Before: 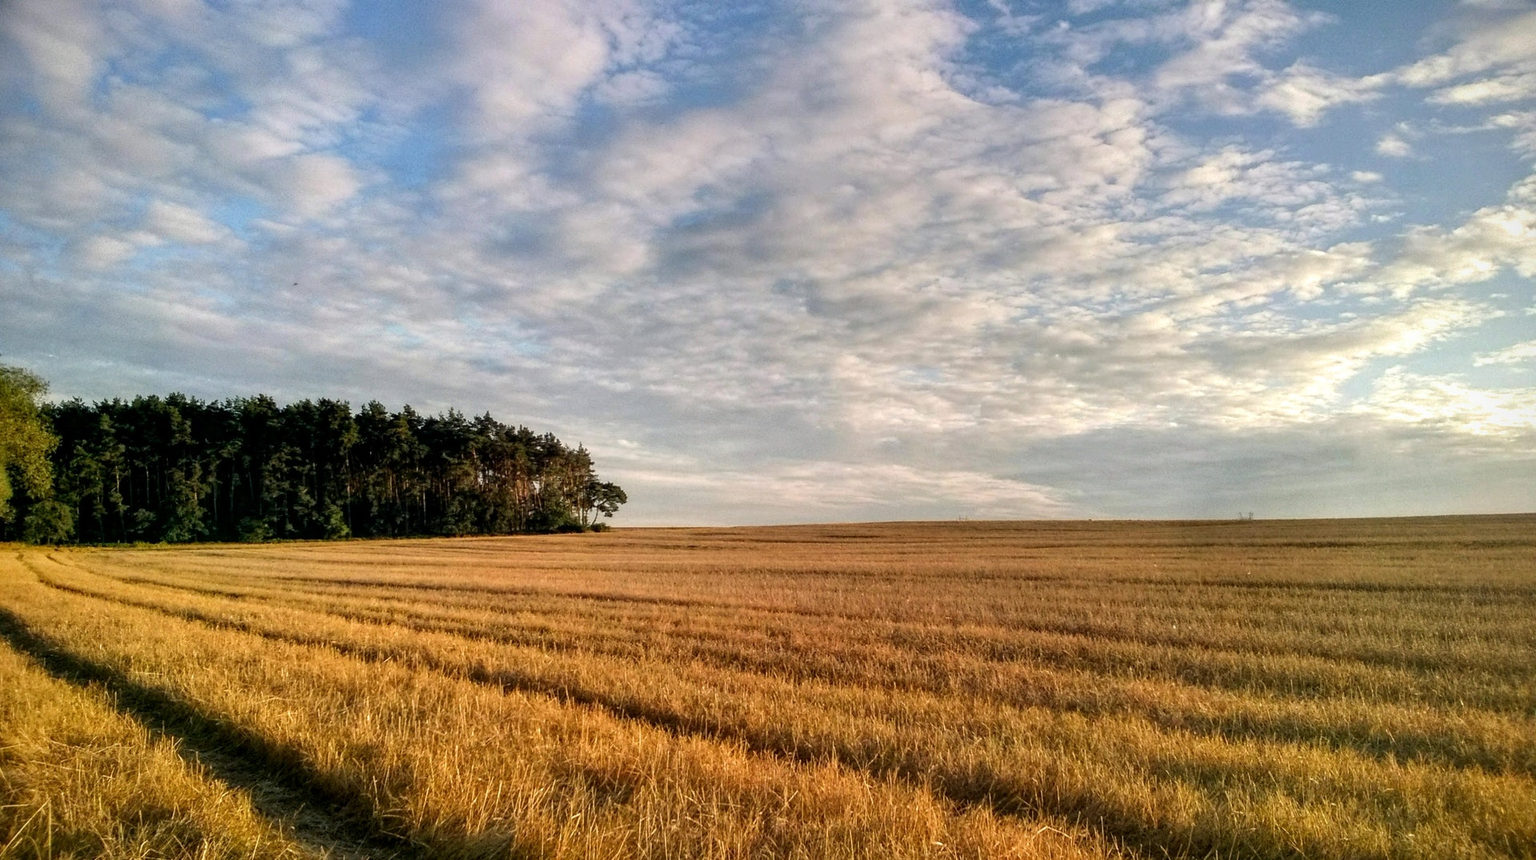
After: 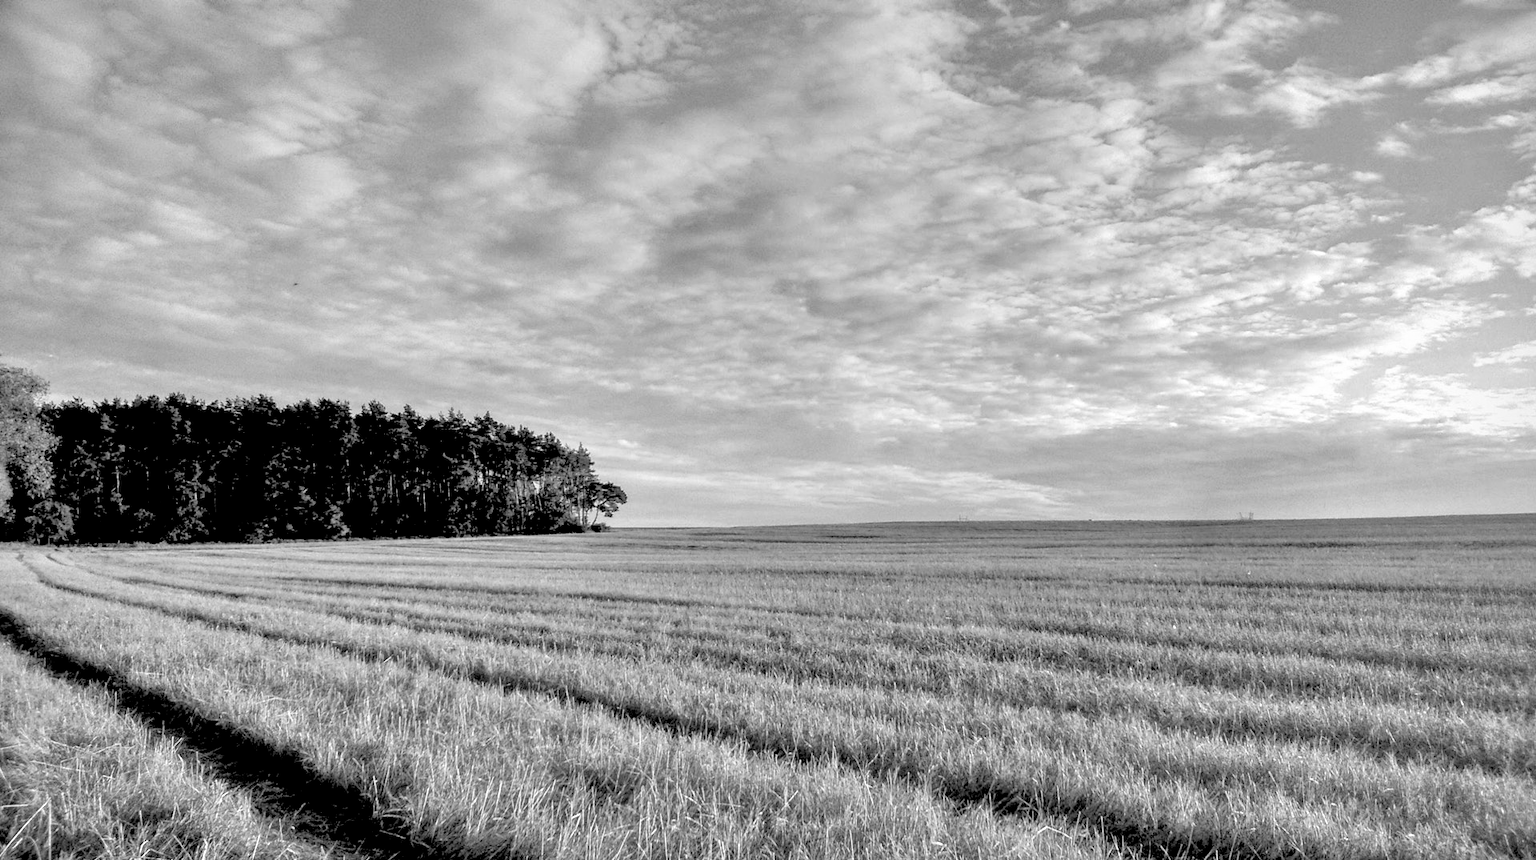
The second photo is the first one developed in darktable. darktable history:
monochrome: a 16.01, b -2.65, highlights 0.52
tone equalizer: -7 EV 0.15 EV, -6 EV 0.6 EV, -5 EV 1.15 EV, -4 EV 1.33 EV, -3 EV 1.15 EV, -2 EV 0.6 EV, -1 EV 0.15 EV, mask exposure compensation -0.5 EV
rgb levels: levels [[0.029, 0.461, 0.922], [0, 0.5, 1], [0, 0.5, 1]]
exposure: exposure -0.157 EV, compensate highlight preservation false
